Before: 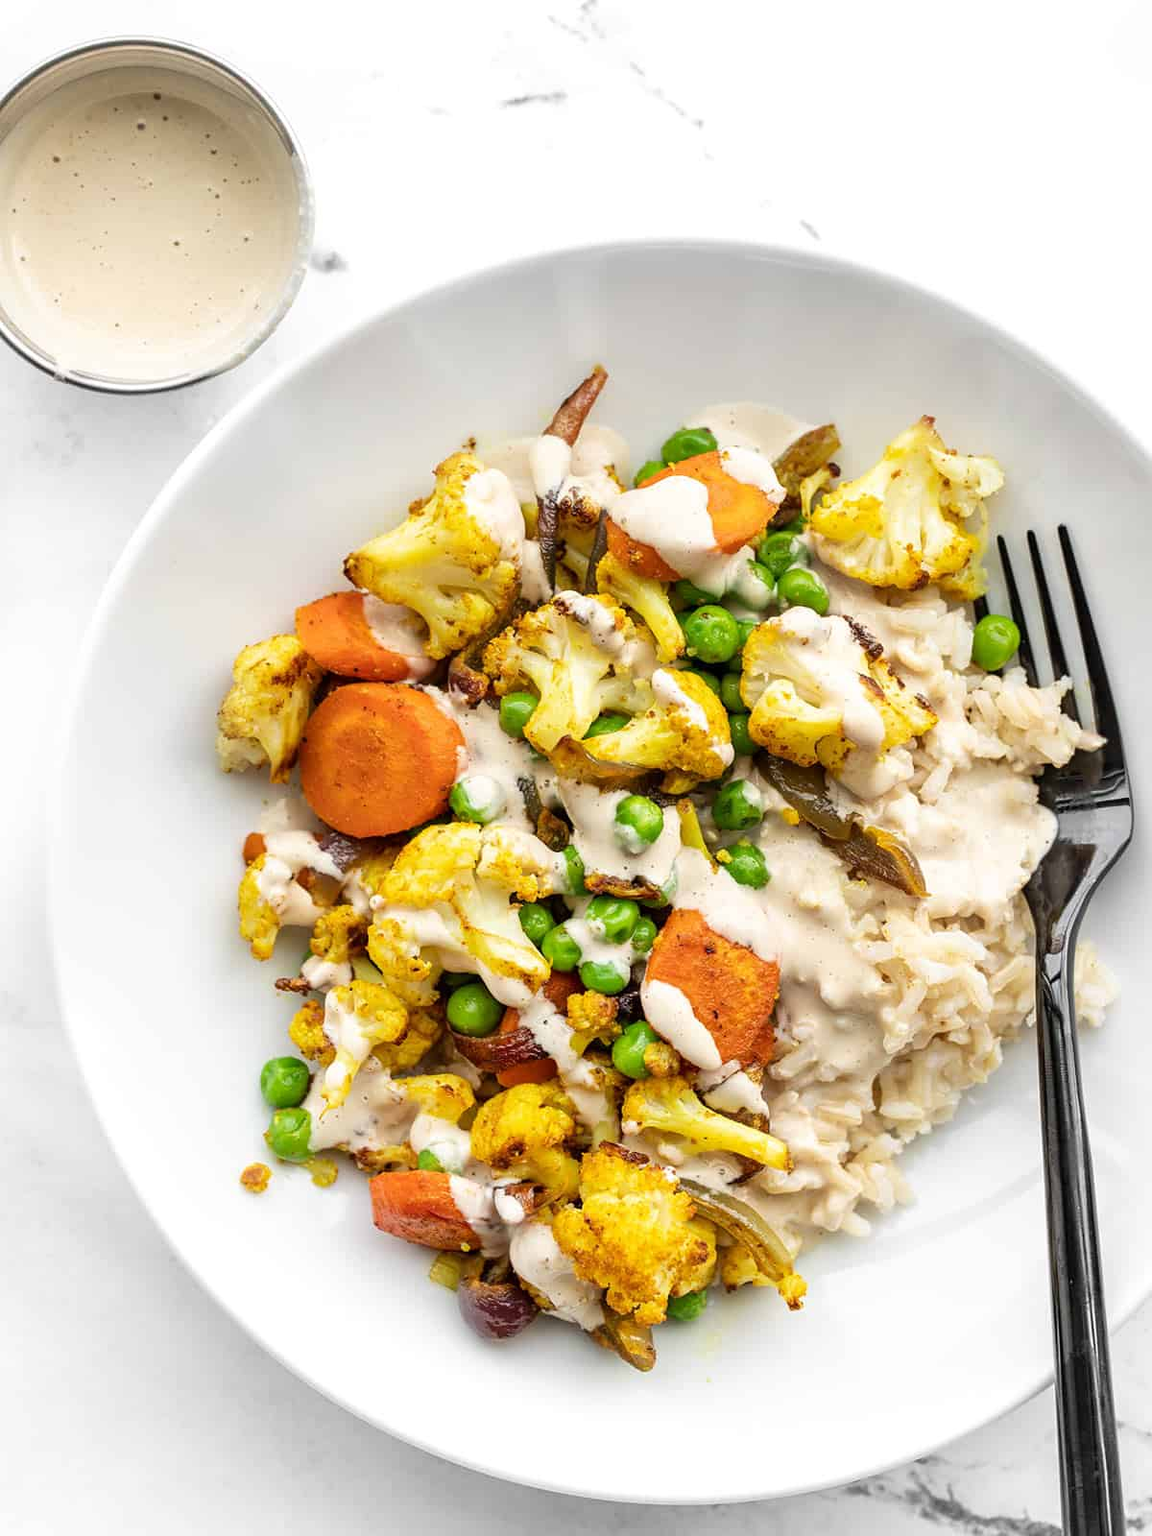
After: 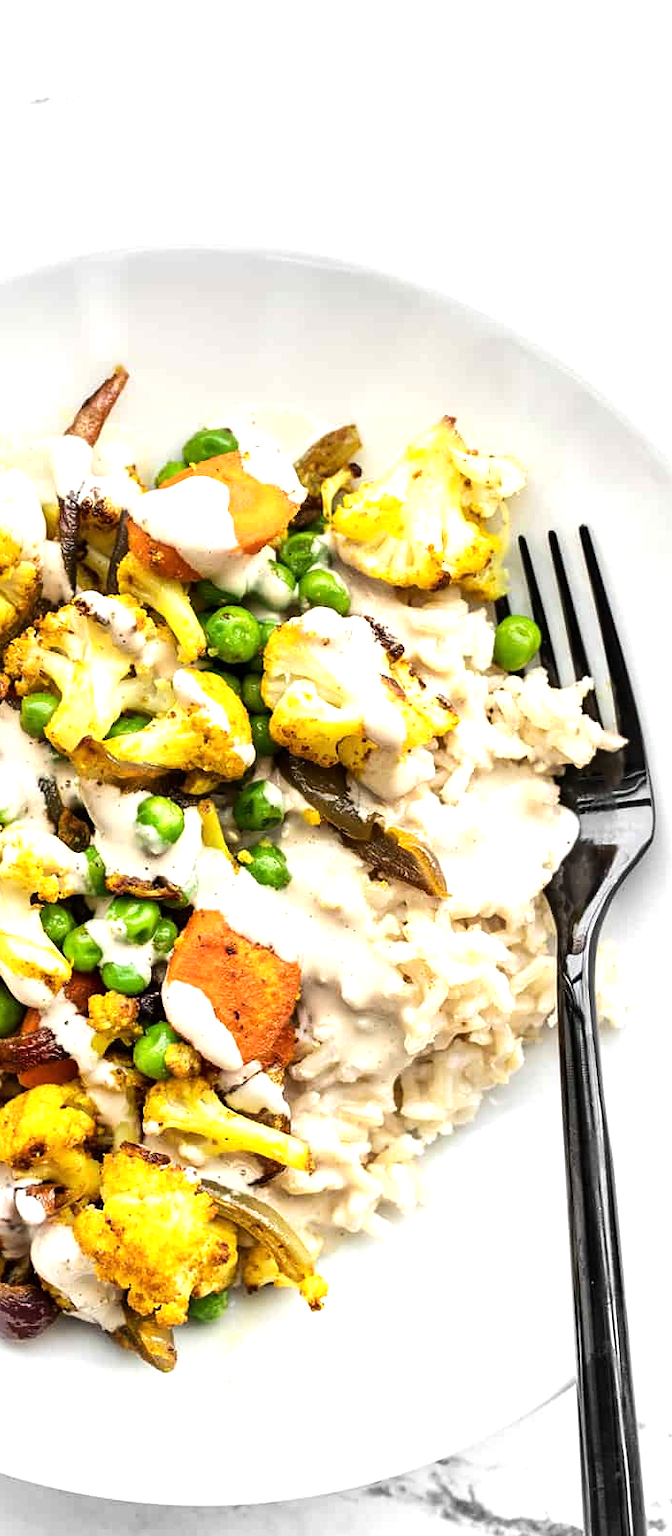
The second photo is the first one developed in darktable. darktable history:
tone equalizer: -8 EV -0.774 EV, -7 EV -0.671 EV, -6 EV -0.629 EV, -5 EV -0.364 EV, -3 EV 0.384 EV, -2 EV 0.6 EV, -1 EV 0.698 EV, +0 EV 0.751 EV, edges refinement/feathering 500, mask exposure compensation -1.57 EV, preserve details no
crop: left 41.632%
